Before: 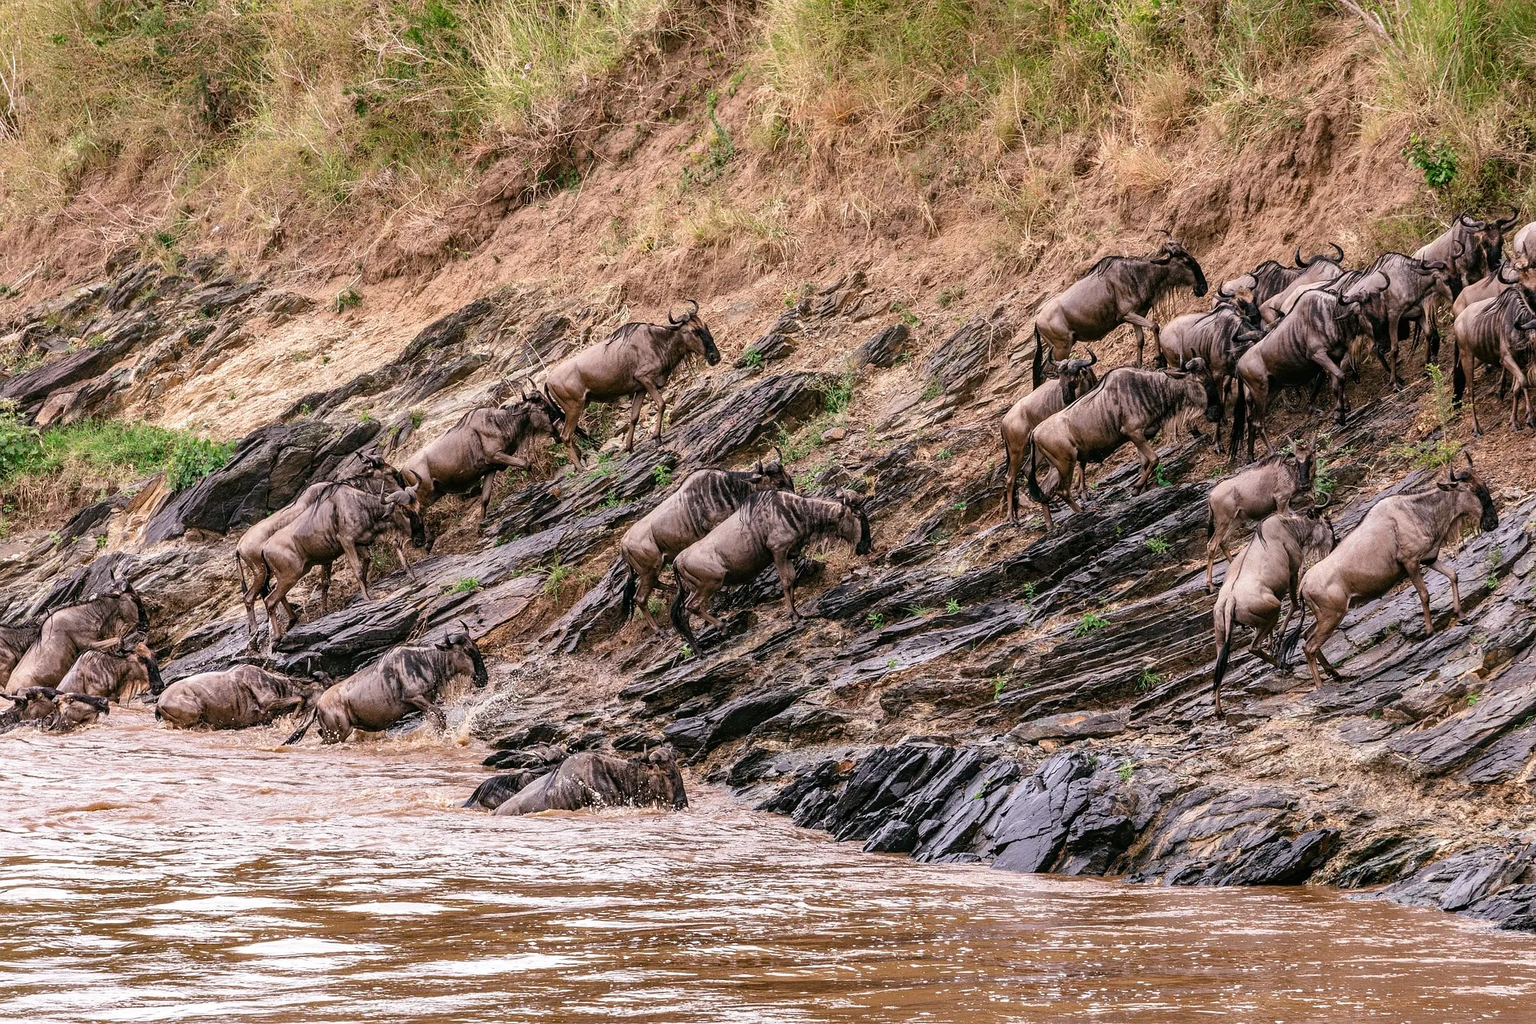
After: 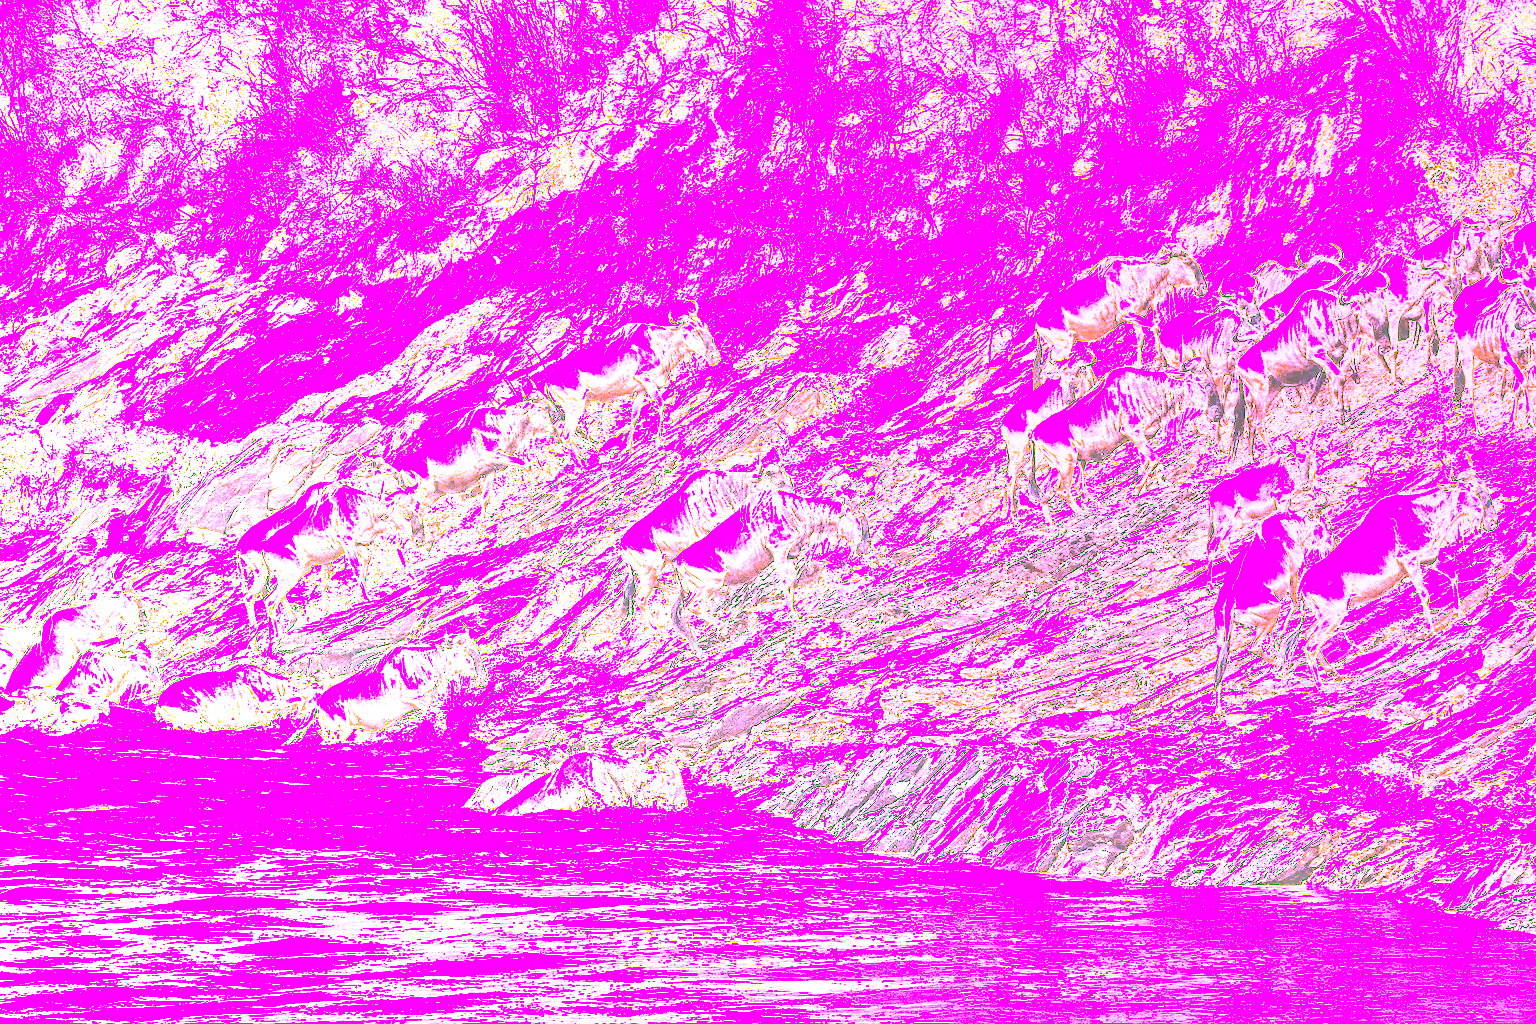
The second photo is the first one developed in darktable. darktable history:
local contrast: detail 130%
white balance: red 8, blue 8
